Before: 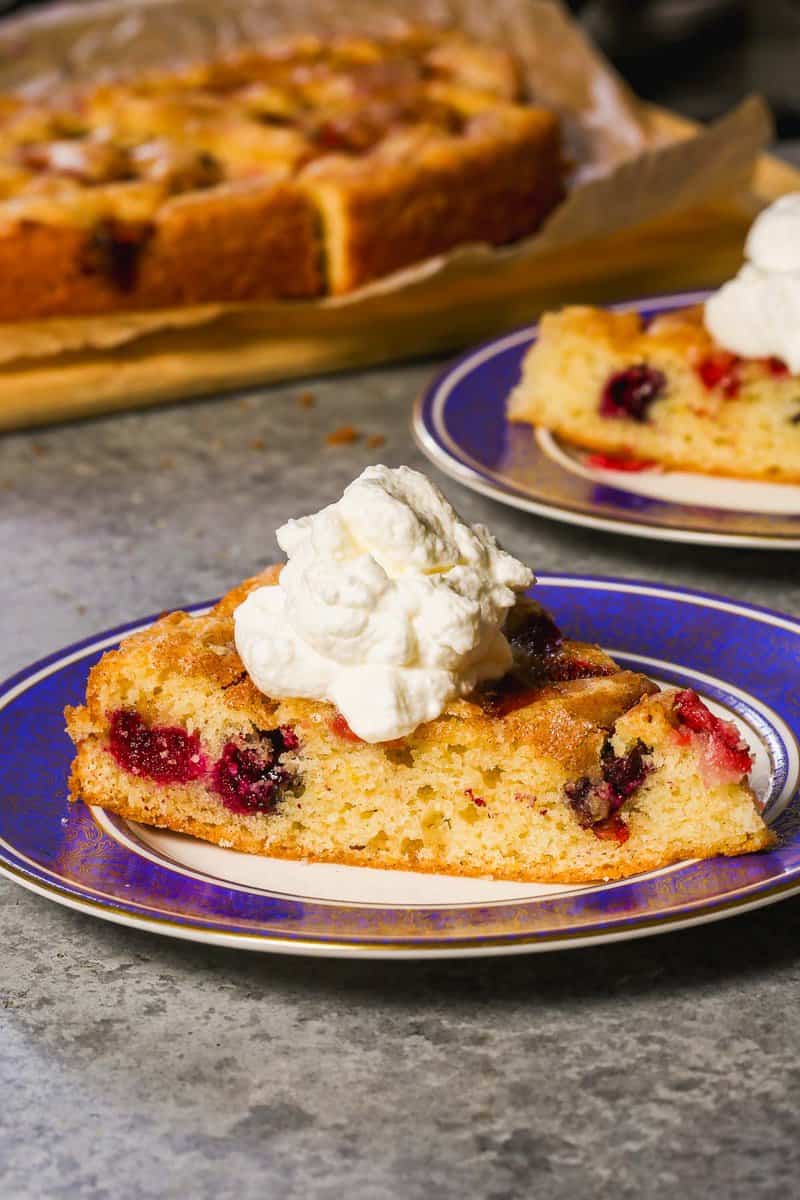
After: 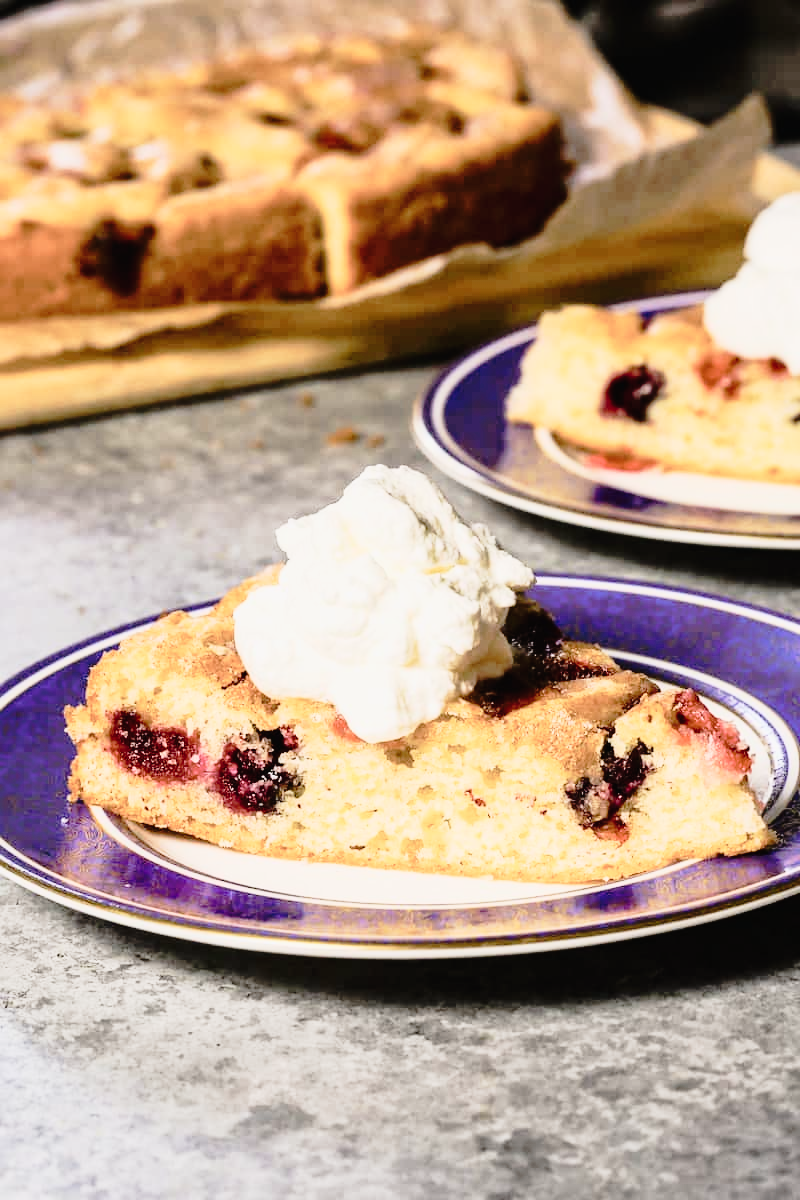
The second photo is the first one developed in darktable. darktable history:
tone curve: curves: ch0 [(0.014, 0.013) (0.088, 0.043) (0.208, 0.176) (0.257, 0.267) (0.406, 0.483) (0.489, 0.556) (0.667, 0.73) (0.793, 0.851) (0.994, 0.974)]; ch1 [(0, 0) (0.161, 0.092) (0.35, 0.33) (0.392, 0.392) (0.457, 0.467) (0.505, 0.497) (0.537, 0.518) (0.553, 0.53) (0.58, 0.567) (0.739, 0.697) (1, 1)]; ch2 [(0, 0) (0.346, 0.362) (0.448, 0.419) (0.502, 0.499) (0.533, 0.517) (0.556, 0.533) (0.629, 0.619) (0.717, 0.678) (1, 1)], preserve colors none
tone equalizer: edges refinement/feathering 500, mask exposure compensation -1.57 EV, preserve details no
base curve: curves: ch0 [(0, 0) (0.028, 0.03) (0.121, 0.232) (0.46, 0.748) (0.859, 0.968) (1, 1)]
contrast brightness saturation: contrast 0.105, saturation -0.351
contrast equalizer: octaves 7, y [[0.5 ×6], [0.5 ×6], [0.5 ×6], [0 ×6], [0, 0, 0, 0.581, 0.011, 0]], mix -0.988
